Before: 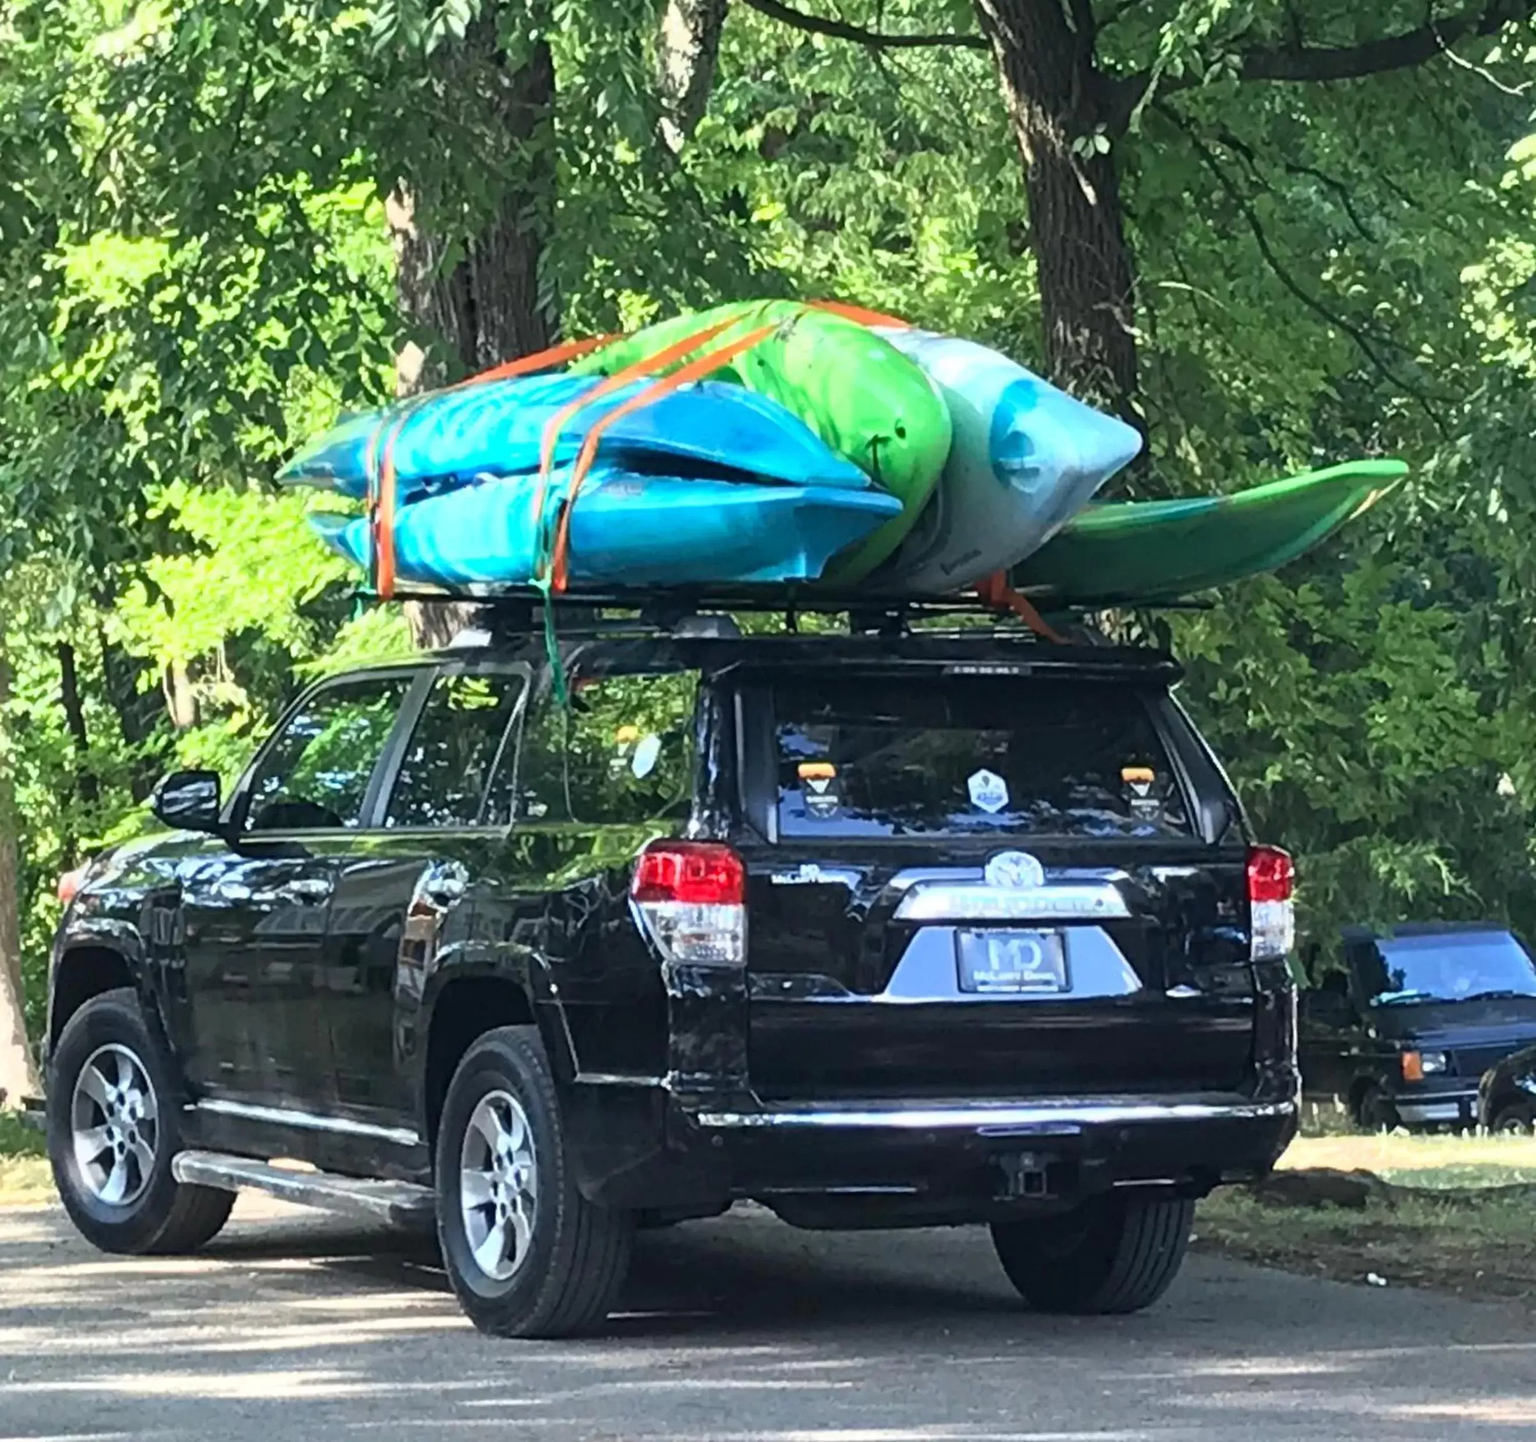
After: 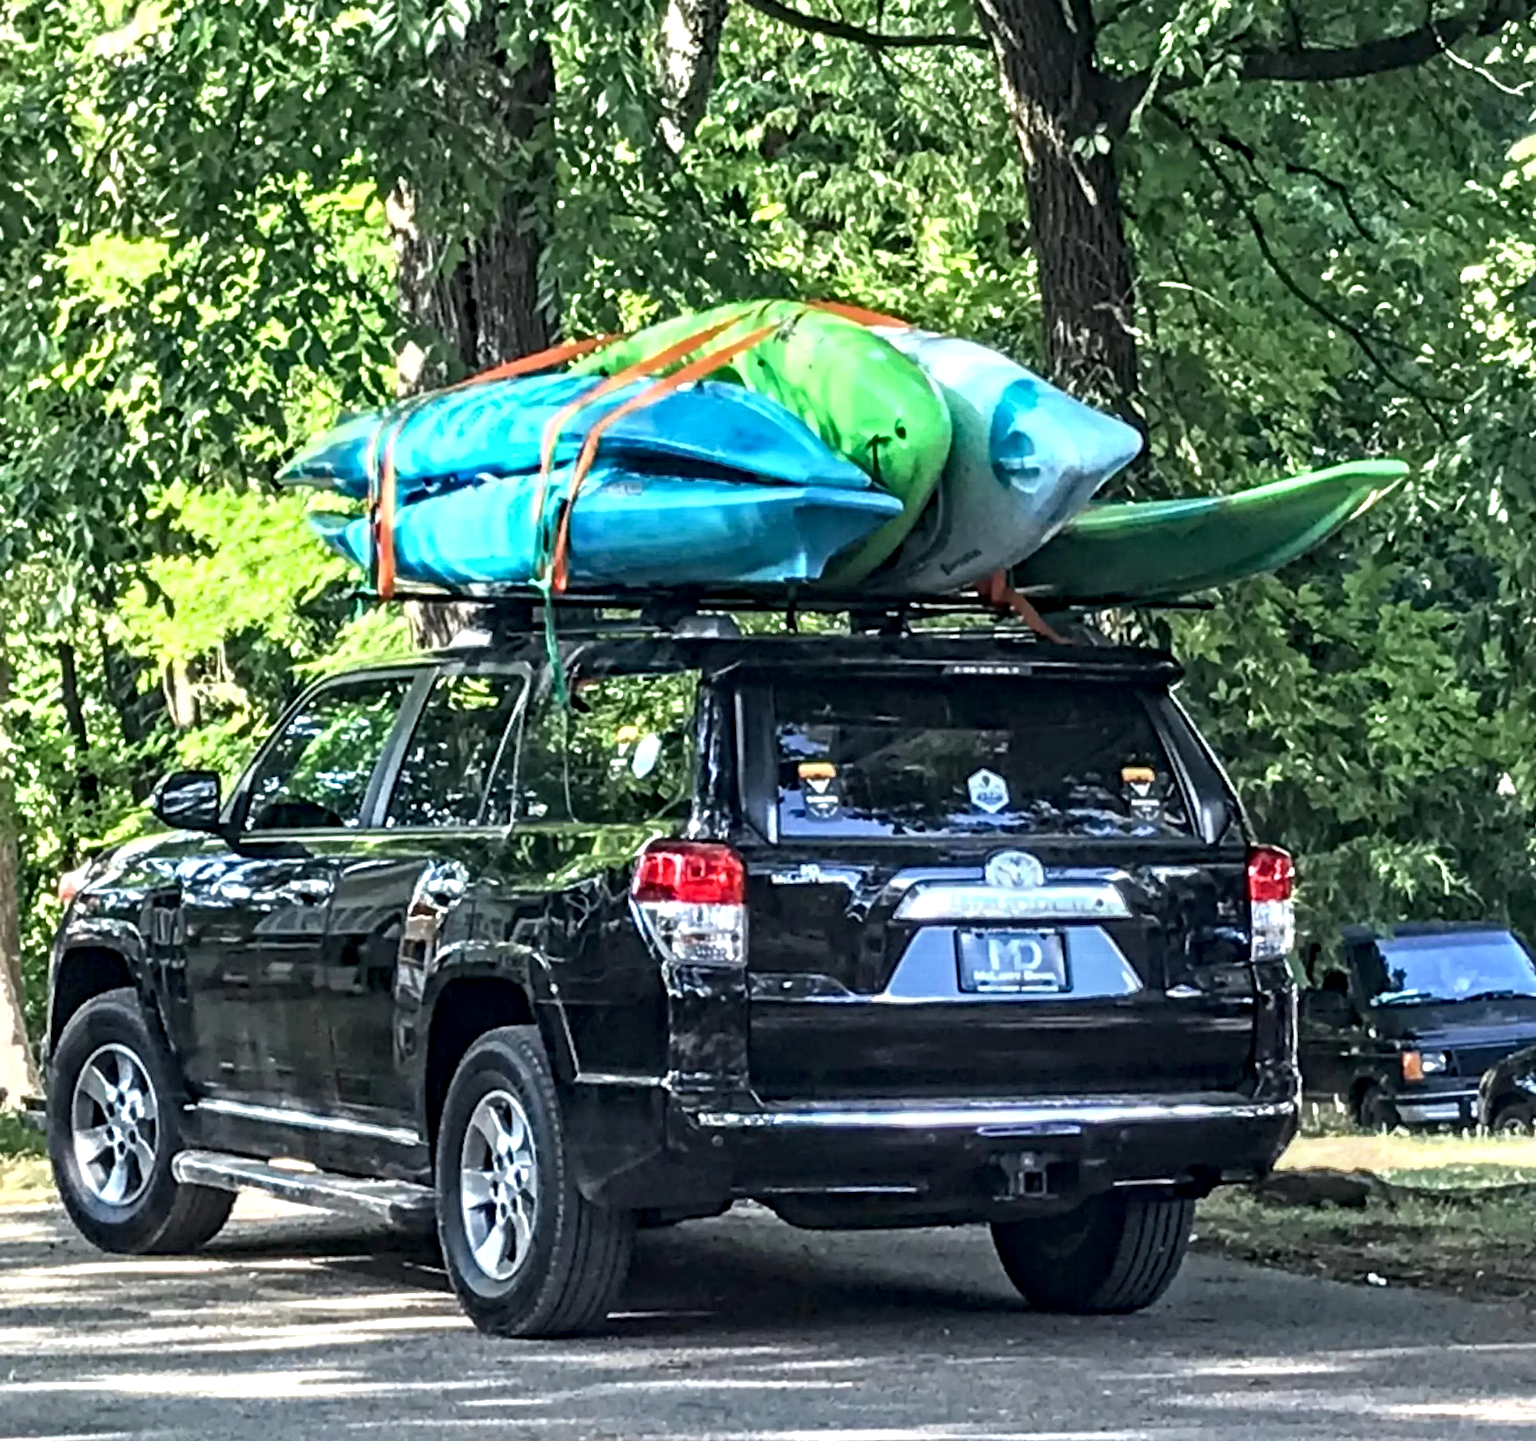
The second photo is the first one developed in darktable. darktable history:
contrast equalizer: octaves 7, y [[0.511, 0.558, 0.631, 0.632, 0.559, 0.512], [0.5 ×6], [0.507, 0.559, 0.627, 0.644, 0.647, 0.647], [0 ×6], [0 ×6]]
local contrast: detail 130%
